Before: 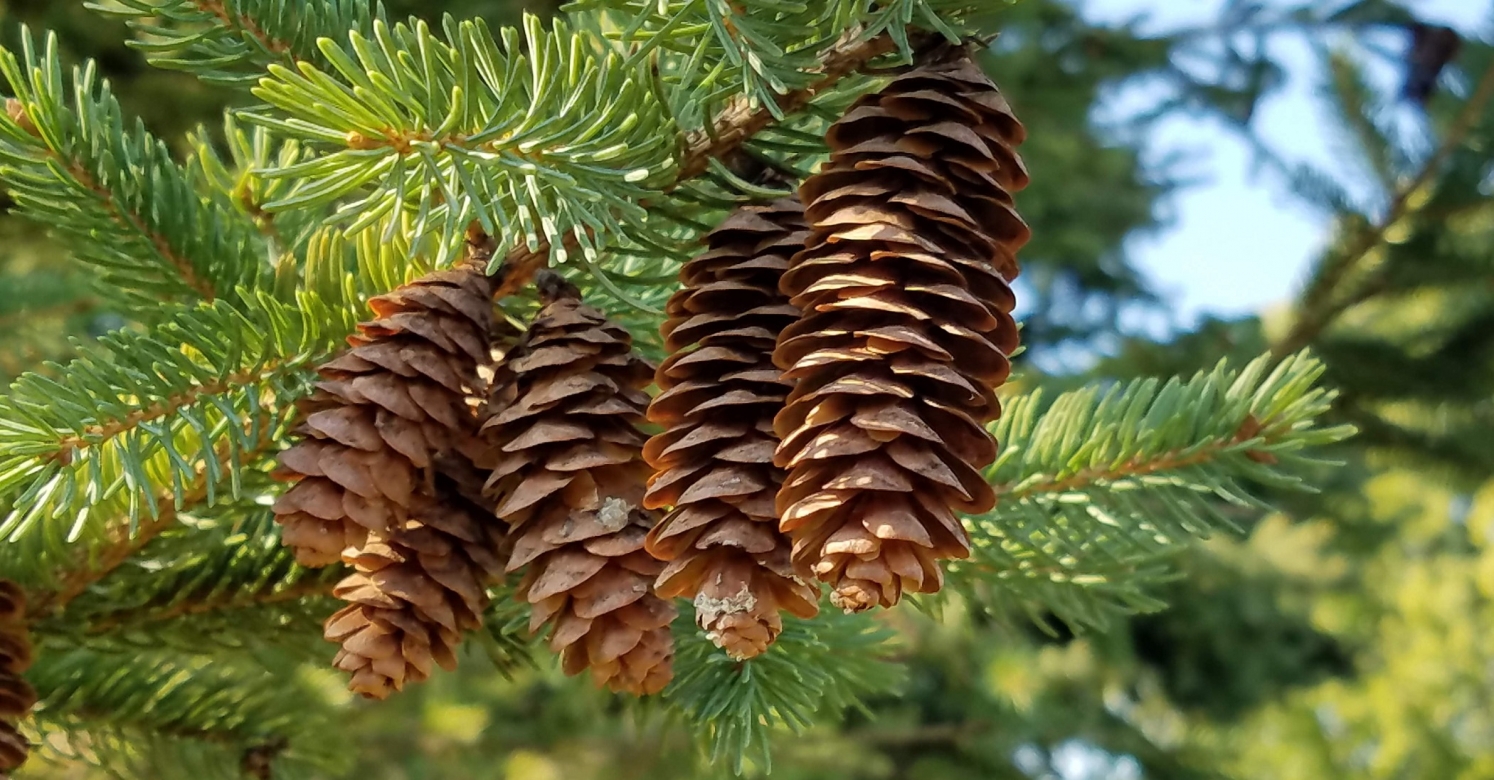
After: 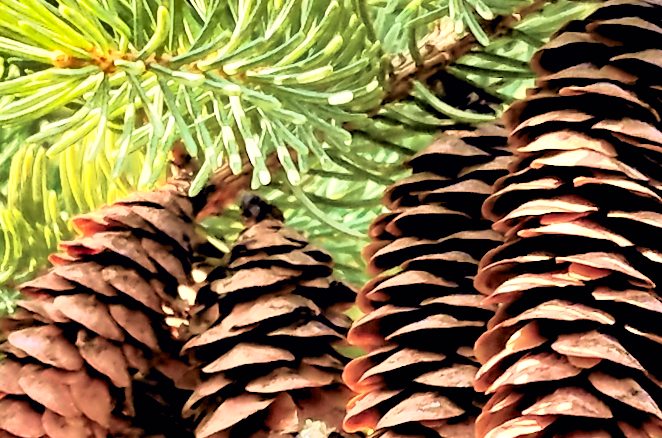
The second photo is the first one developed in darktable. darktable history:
tone curve: curves: ch0 [(0, 0) (0.105, 0.068) (0.195, 0.162) (0.283, 0.283) (0.384, 0.404) (0.485, 0.531) (0.638, 0.681) (0.795, 0.879) (1, 0.977)]; ch1 [(0, 0) (0.161, 0.092) (0.35, 0.33) (0.379, 0.401) (0.456, 0.469) (0.498, 0.503) (0.531, 0.537) (0.596, 0.621) (0.635, 0.671) (1, 1)]; ch2 [(0, 0) (0.371, 0.362) (0.437, 0.437) (0.483, 0.484) (0.53, 0.515) (0.56, 0.58) (0.622, 0.606) (1, 1)], color space Lab, independent channels, preserve colors none
rgb levels: levels [[0.029, 0.461, 0.922], [0, 0.5, 1], [0, 0.5, 1]]
rotate and perspective: rotation 0.8°, automatic cropping off
crop: left 20.248%, top 10.86%, right 35.675%, bottom 34.321%
exposure: exposure 1.089 EV, compensate highlight preservation false
shadows and highlights: radius 118.69, shadows 42.21, highlights -61.56, soften with gaussian
velvia: strength 45%
